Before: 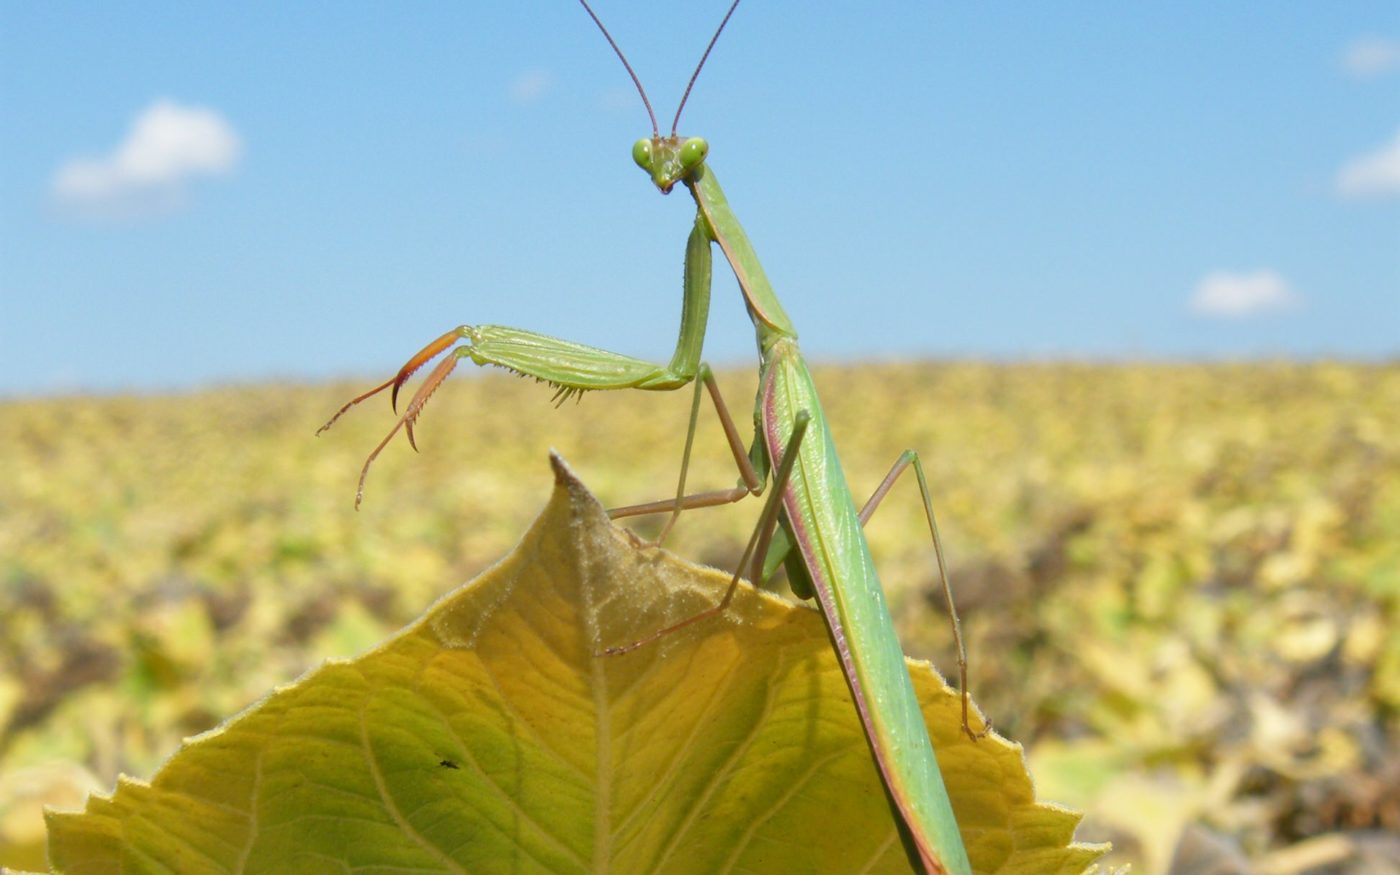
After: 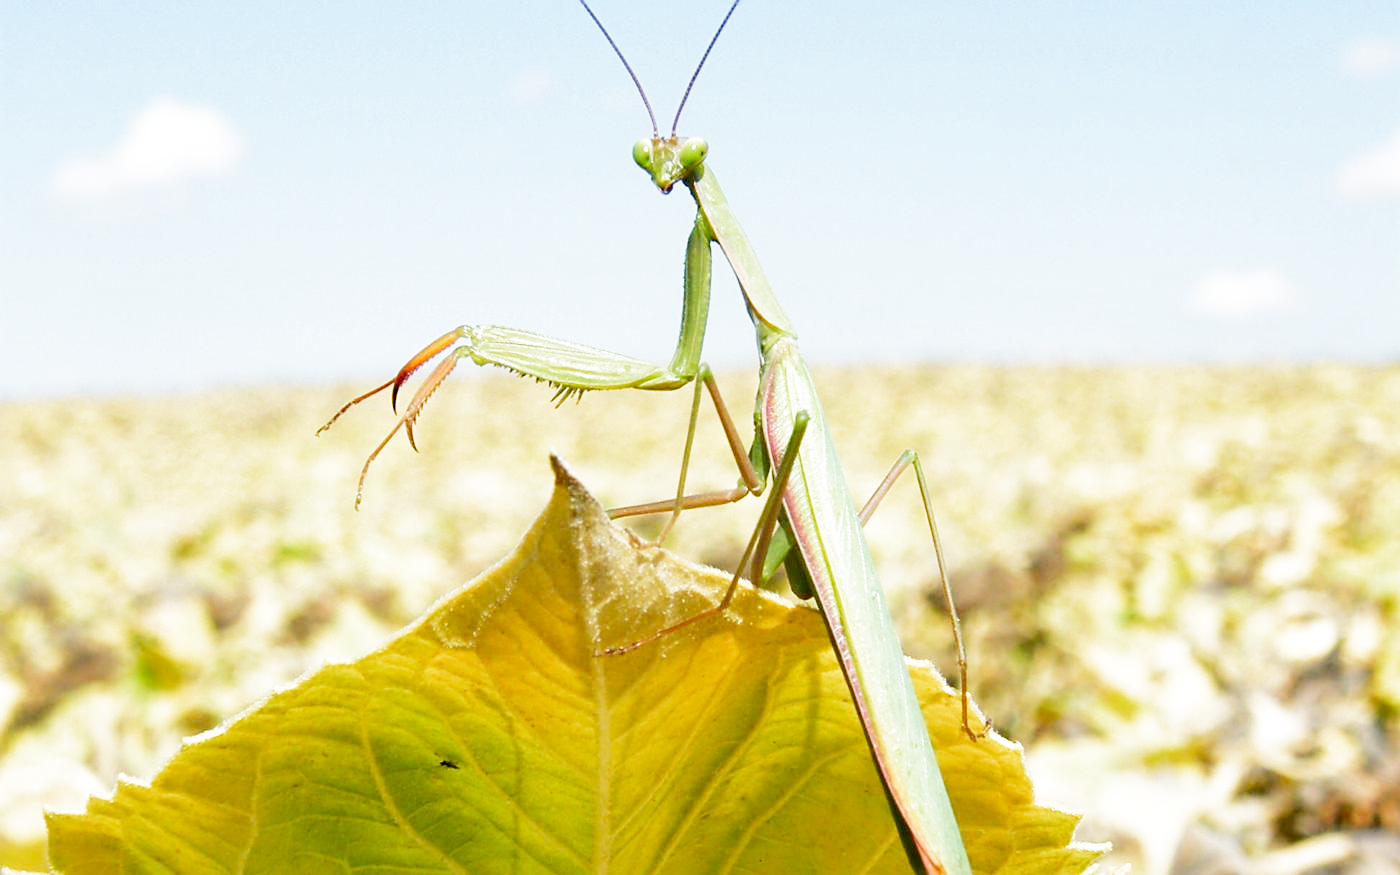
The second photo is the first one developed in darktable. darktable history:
sharpen: on, module defaults
filmic rgb: middle gray luminance 10%, black relative exposure -8.61 EV, white relative exposure 3.3 EV, threshold 6 EV, target black luminance 0%, hardness 5.2, latitude 44.69%, contrast 1.302, highlights saturation mix 5%, shadows ↔ highlights balance 24.64%, add noise in highlights 0, preserve chrominance no, color science v3 (2019), use custom middle-gray values true, iterations of high-quality reconstruction 0, contrast in highlights soft, enable highlight reconstruction true
